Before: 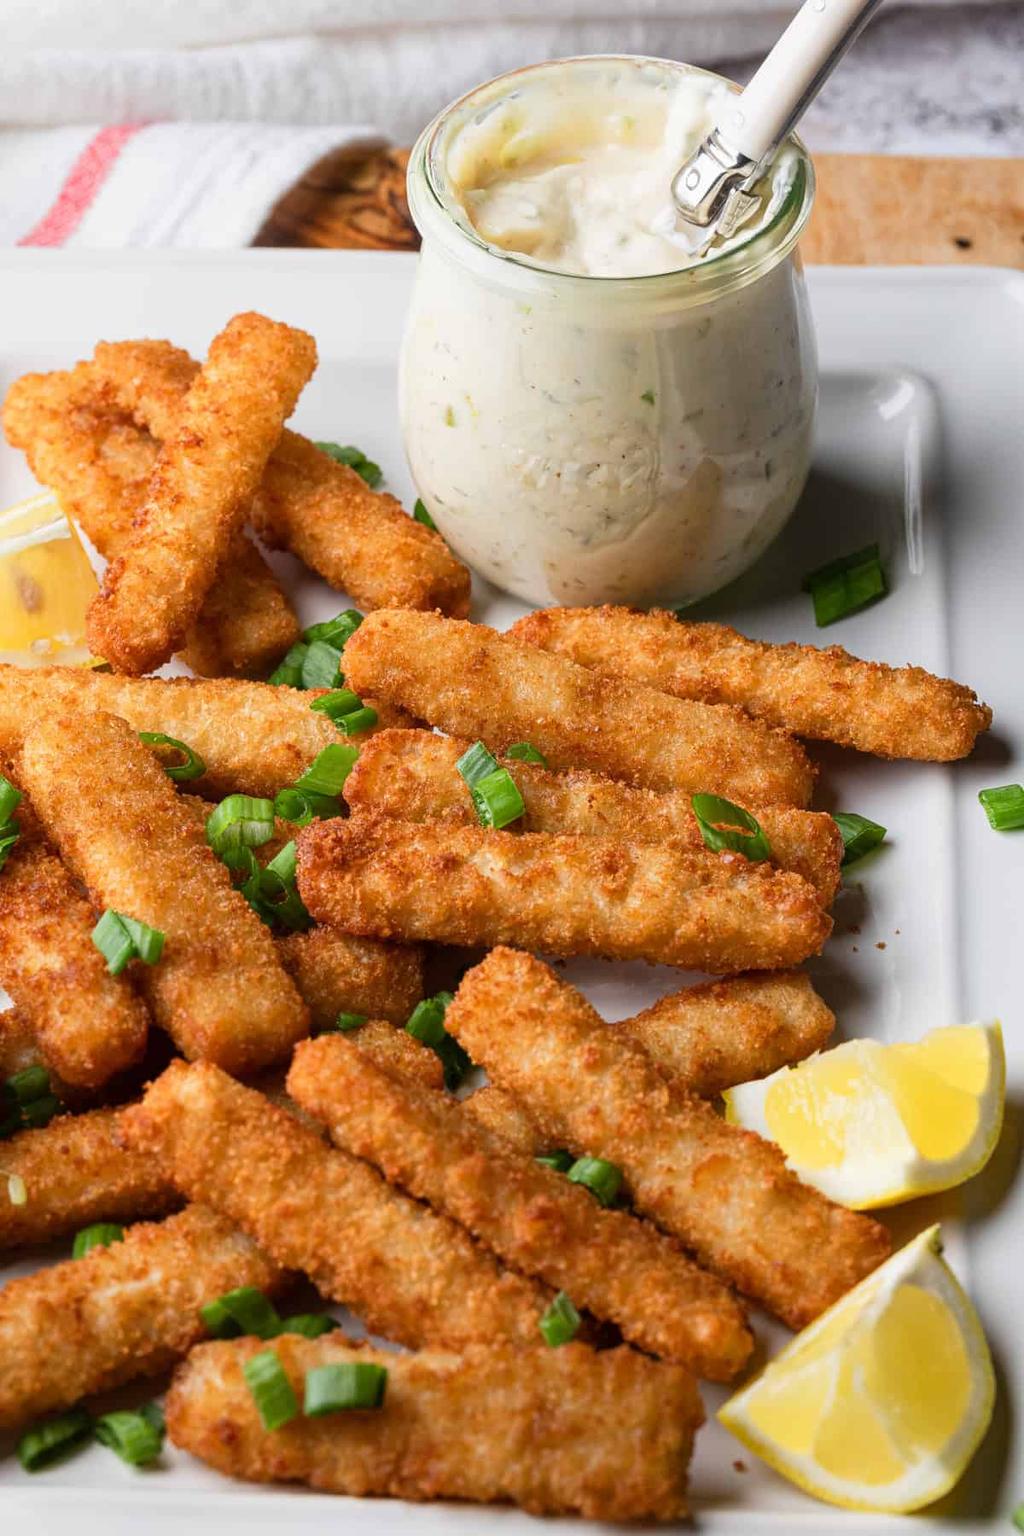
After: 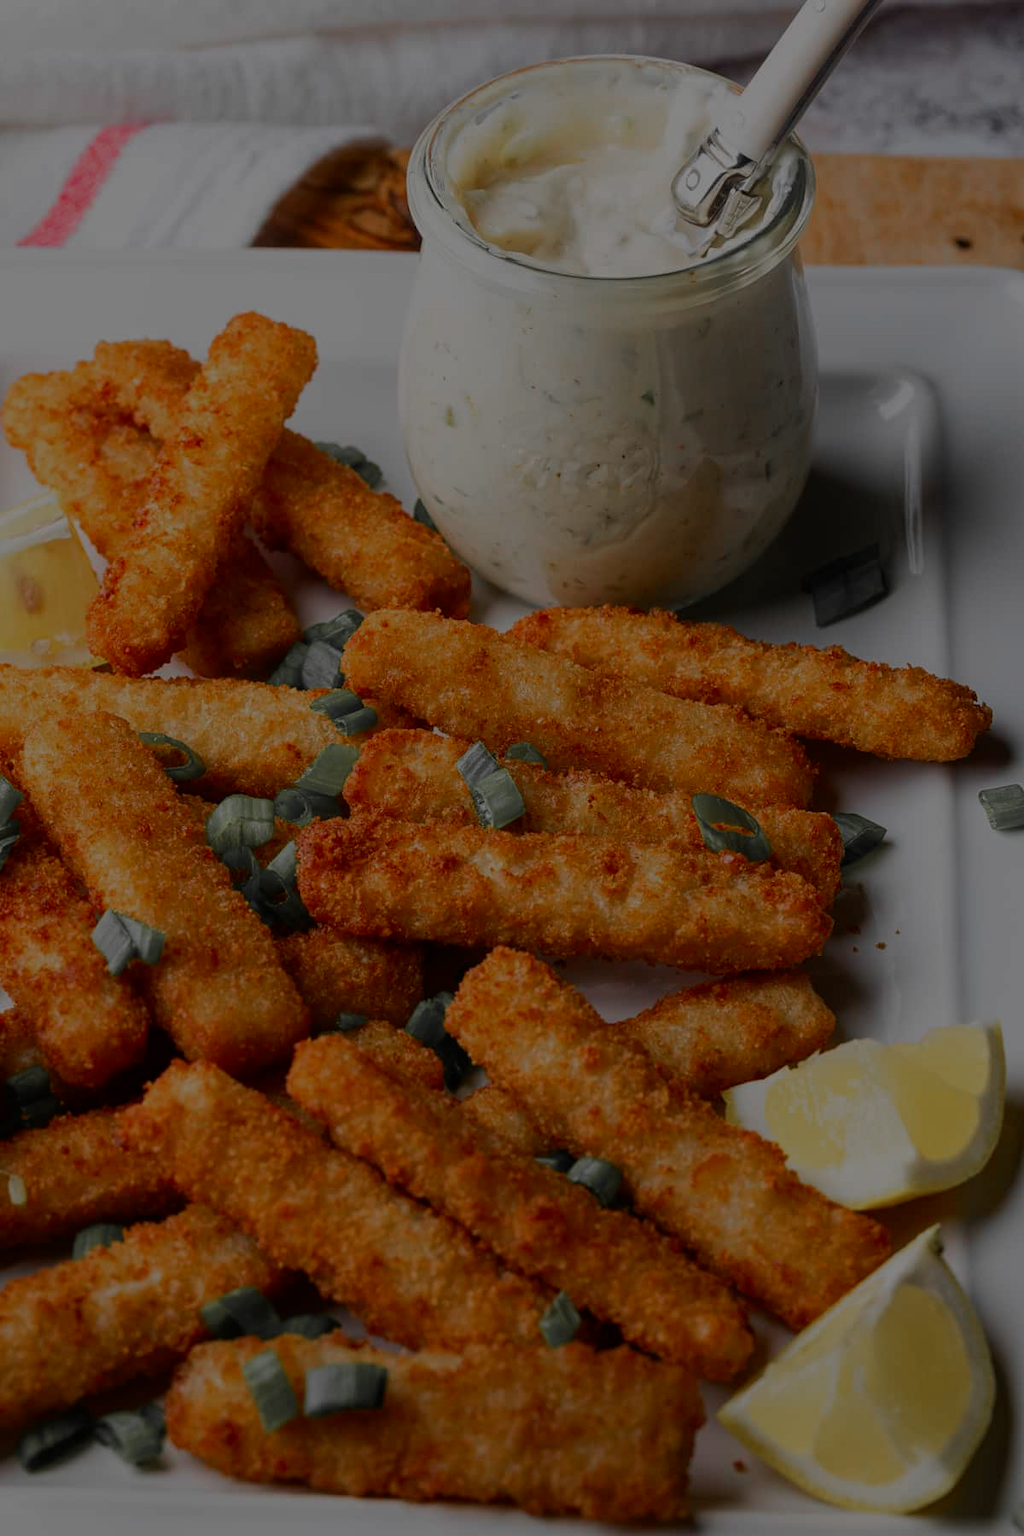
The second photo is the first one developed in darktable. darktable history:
exposure: exposure -2.002 EV, compensate highlight preservation false
color zones: curves: ch1 [(0, 0.679) (0.143, 0.647) (0.286, 0.261) (0.378, -0.011) (0.571, 0.396) (0.714, 0.399) (0.857, 0.406) (1, 0.679)]
